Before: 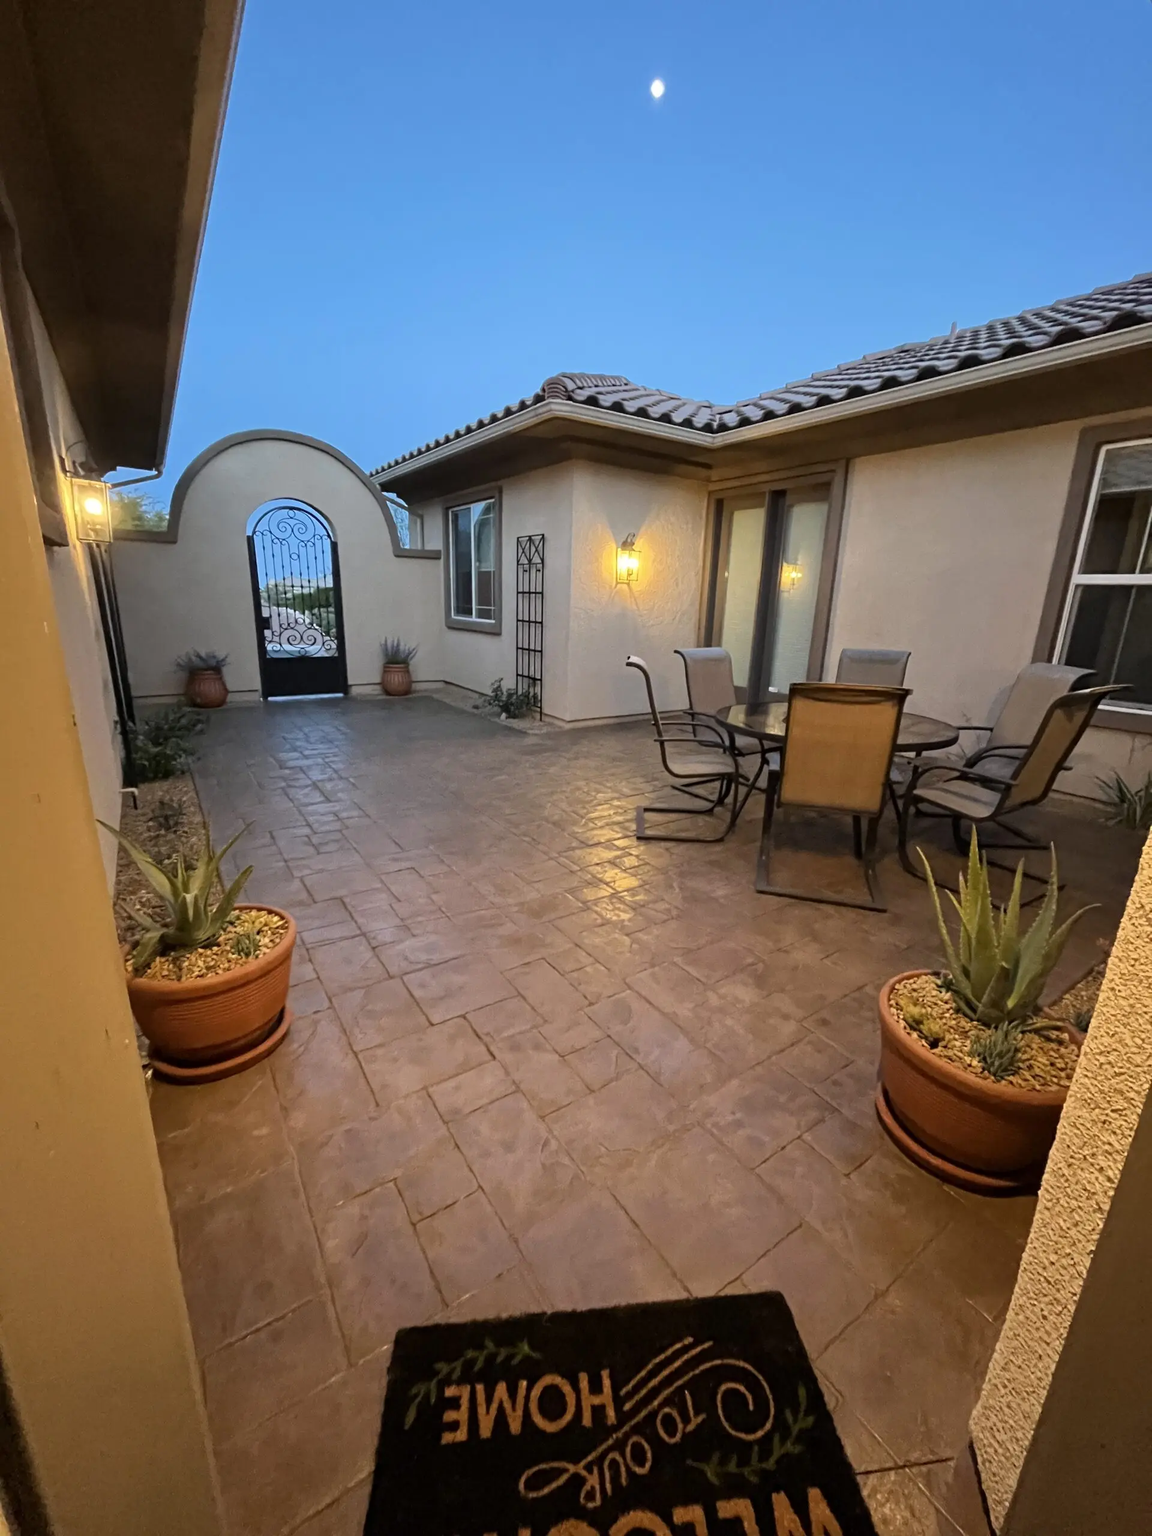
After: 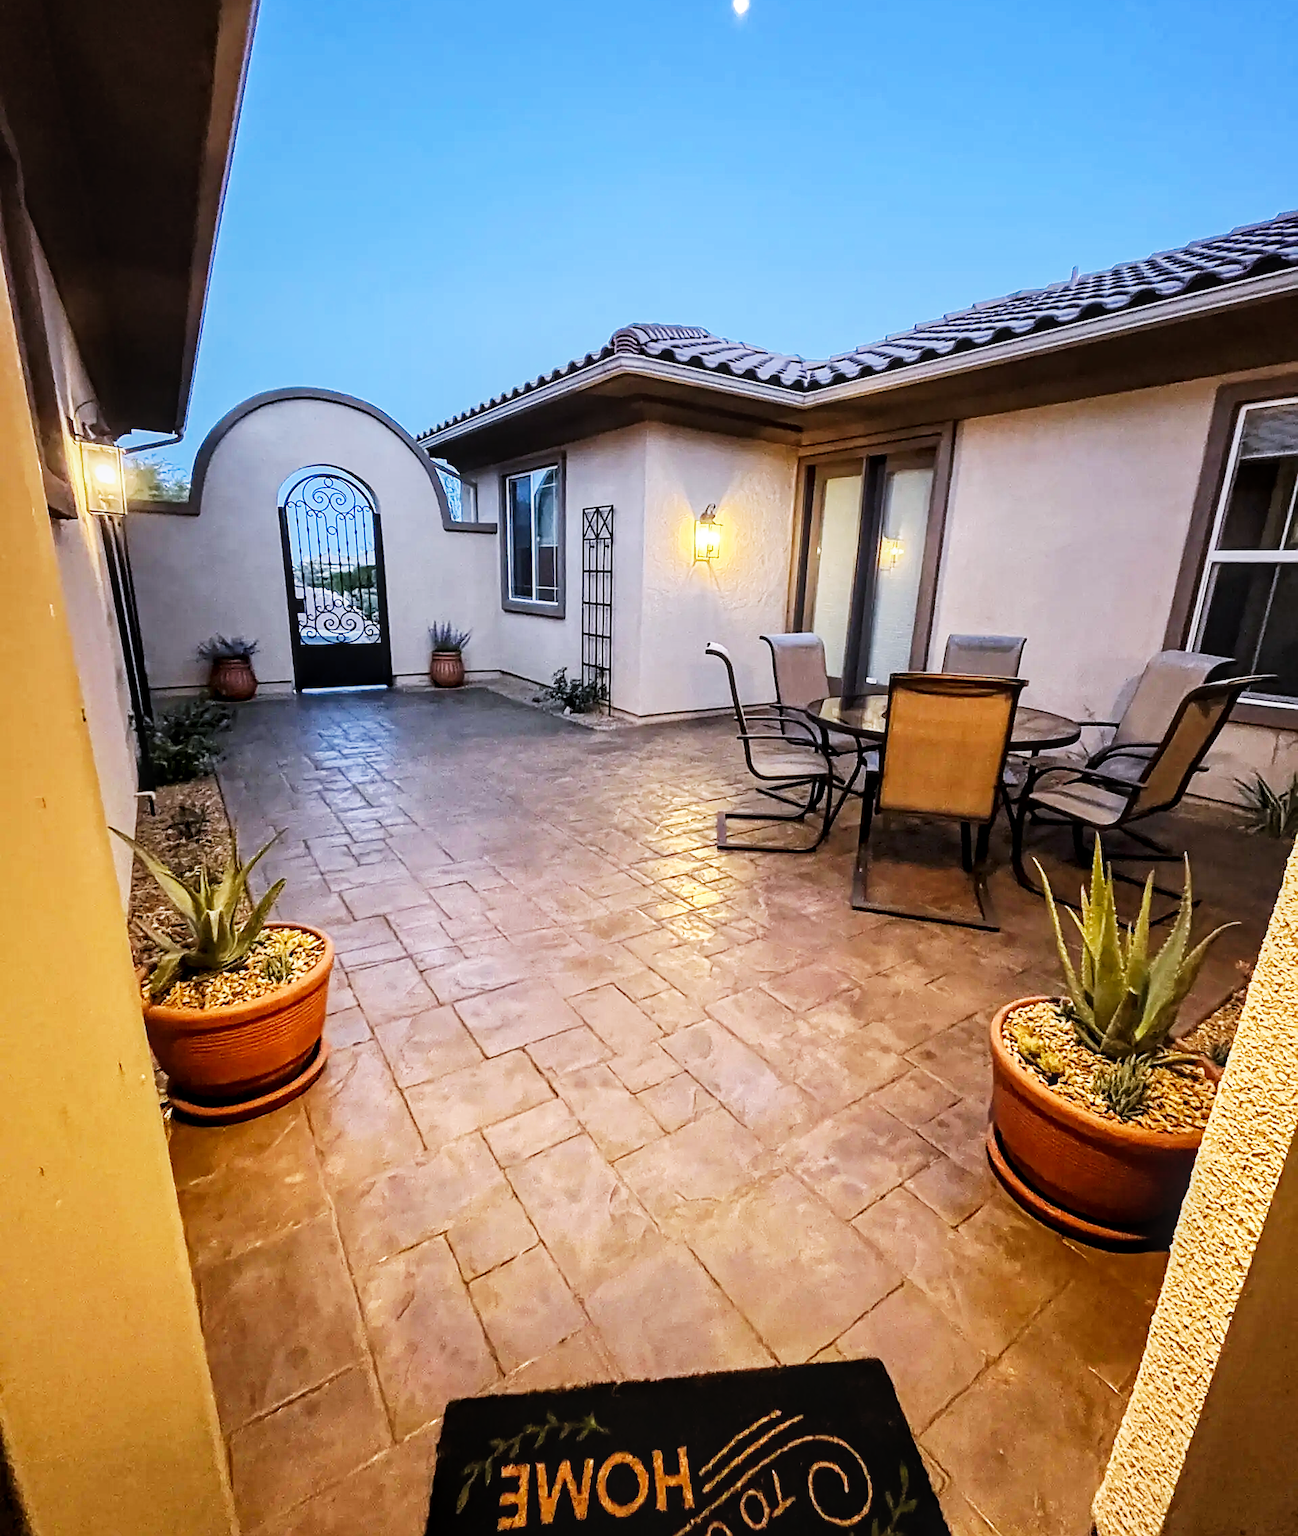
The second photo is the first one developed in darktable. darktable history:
graduated density: hue 238.83°, saturation 50%
sharpen: radius 1.4, amount 1.25, threshold 0.7
exposure: compensate highlight preservation false
local contrast: on, module defaults
crop and rotate: top 5.609%, bottom 5.609%
base curve: curves: ch0 [(0, 0) (0.007, 0.004) (0.027, 0.03) (0.046, 0.07) (0.207, 0.54) (0.442, 0.872) (0.673, 0.972) (1, 1)], preserve colors none
